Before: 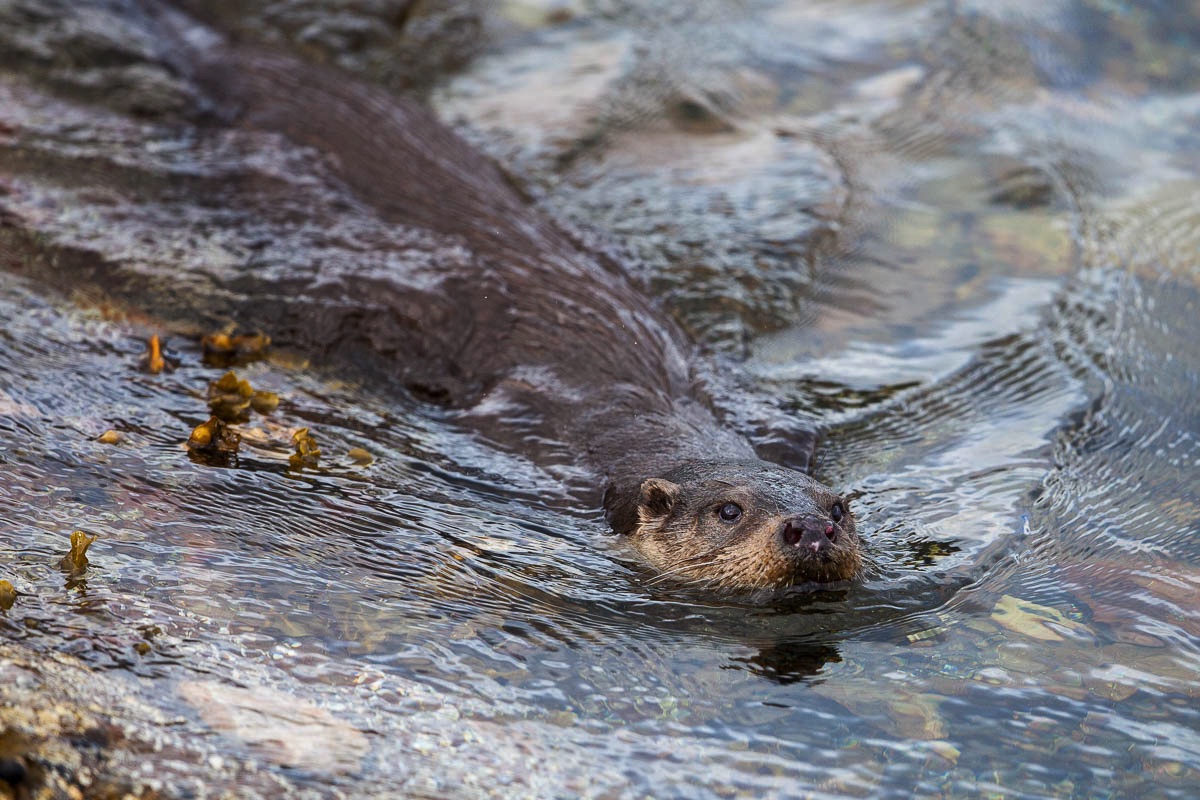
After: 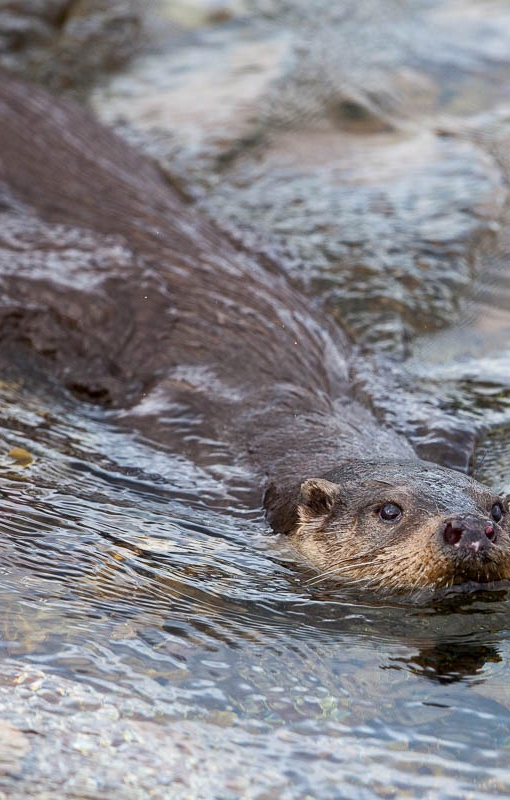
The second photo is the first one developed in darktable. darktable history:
crop: left 28.363%, right 29.111%
